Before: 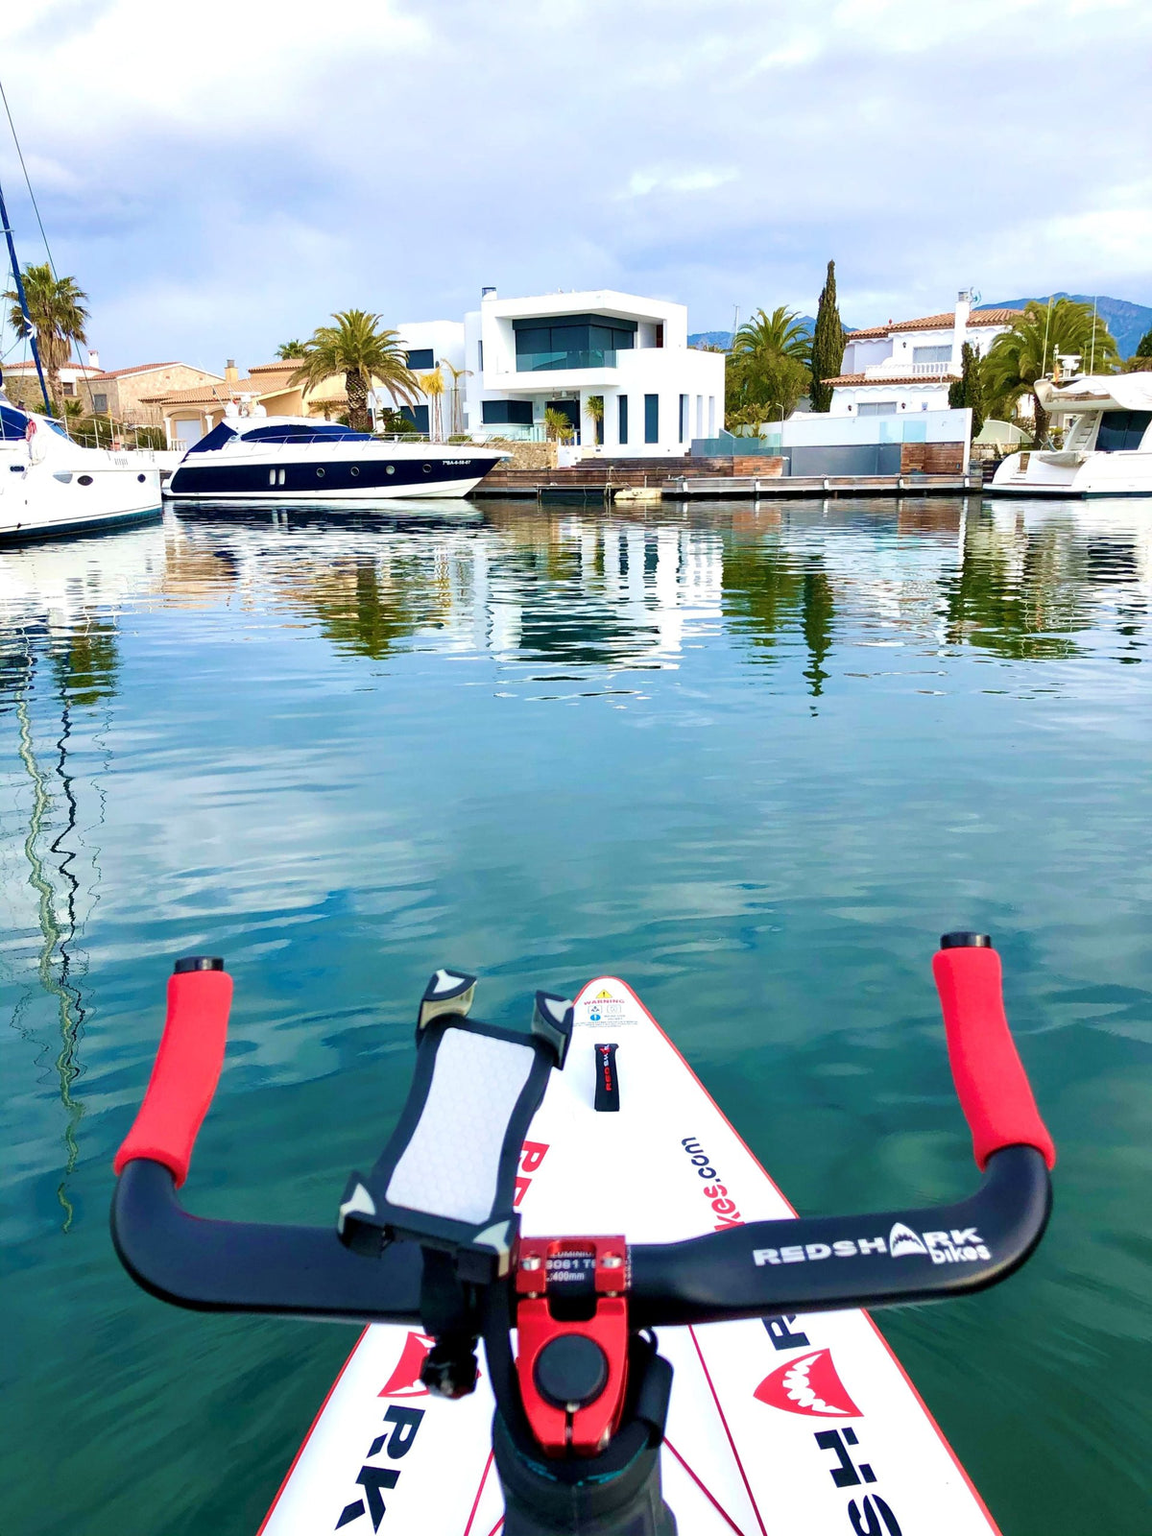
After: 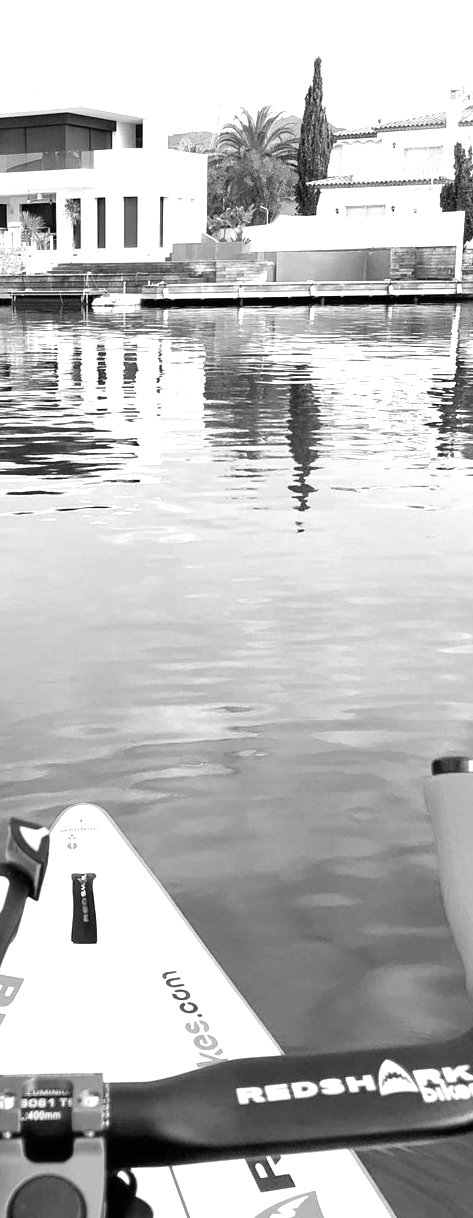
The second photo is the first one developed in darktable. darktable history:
exposure: black level correction 0, exposure 1 EV, compensate exposure bias true, compensate highlight preservation false
monochrome: a 32, b 64, size 2.3
crop: left 45.721%, top 13.393%, right 14.118%, bottom 10.01%
